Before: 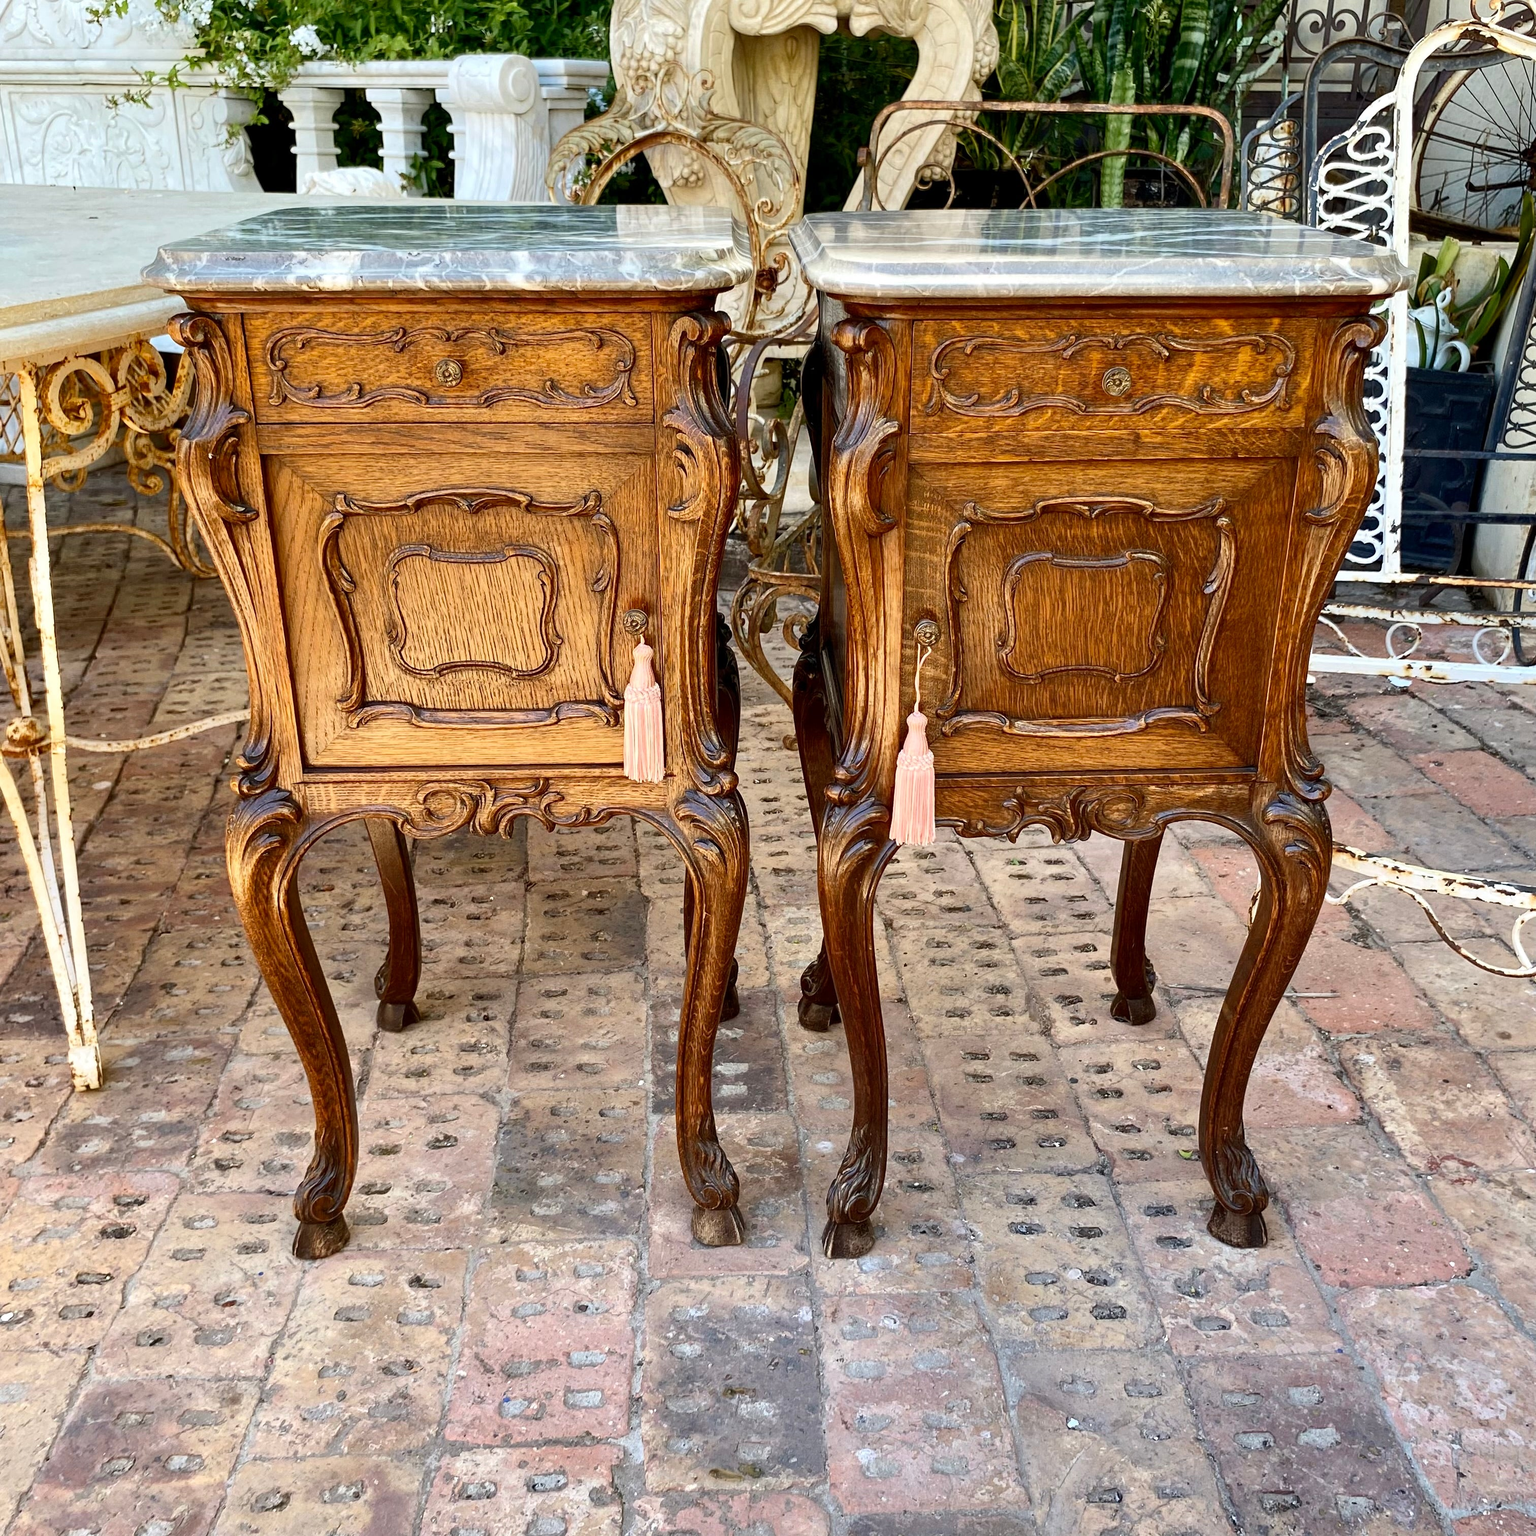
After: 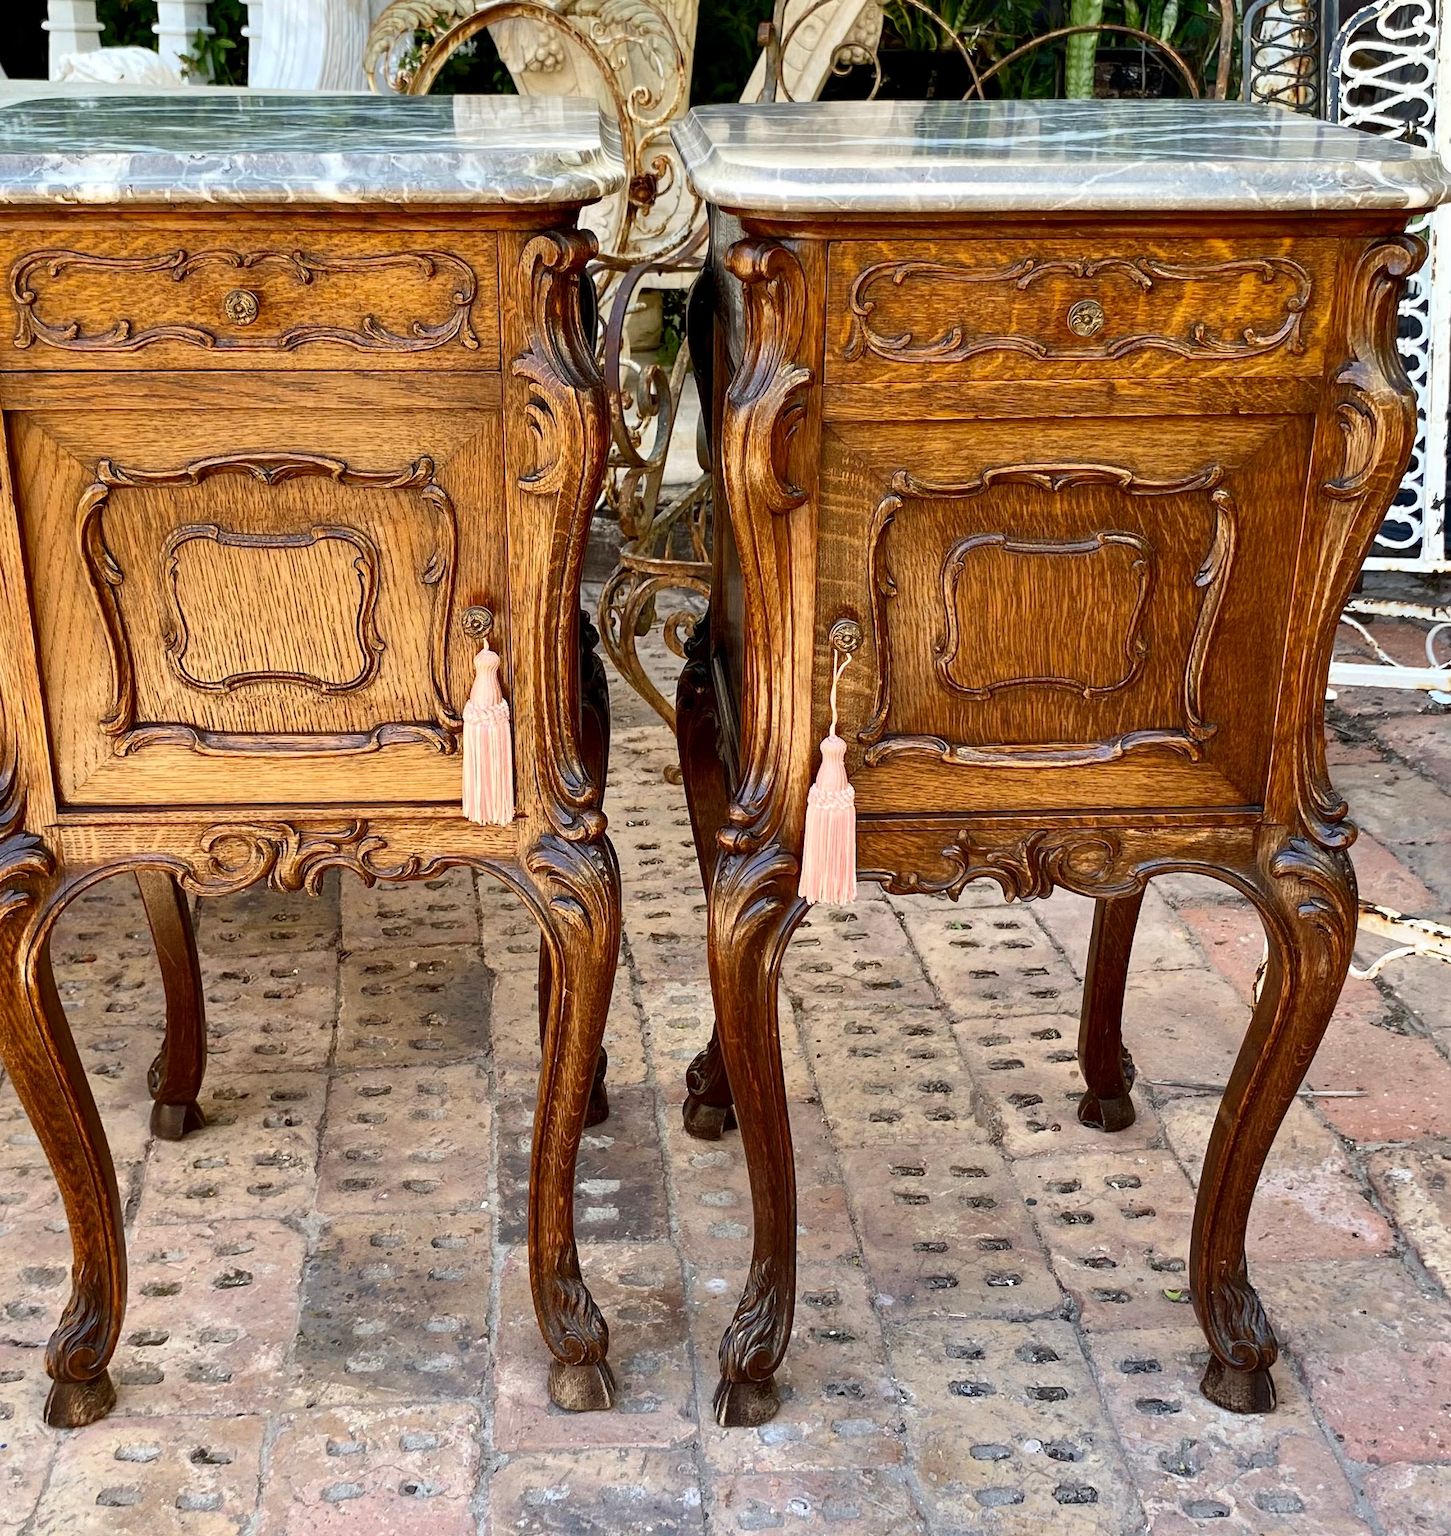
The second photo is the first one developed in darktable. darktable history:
crop: left 16.813%, top 8.475%, right 8.451%, bottom 12.421%
